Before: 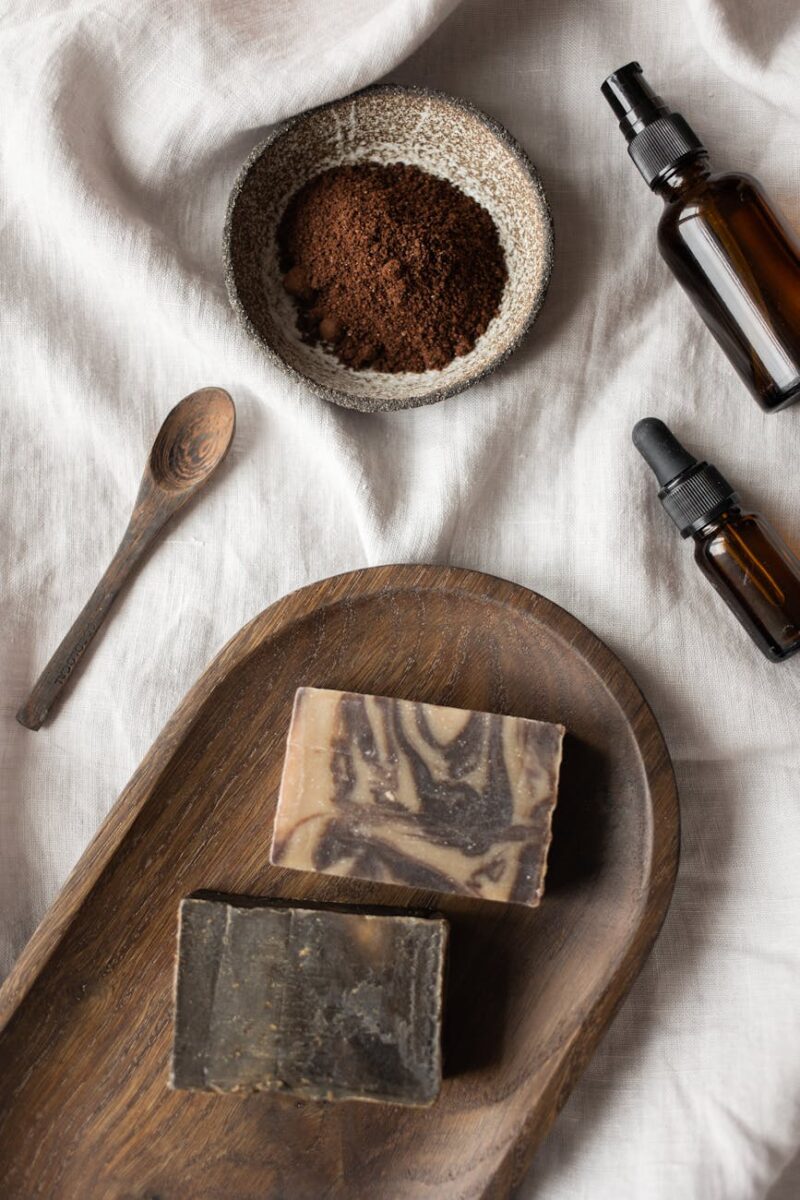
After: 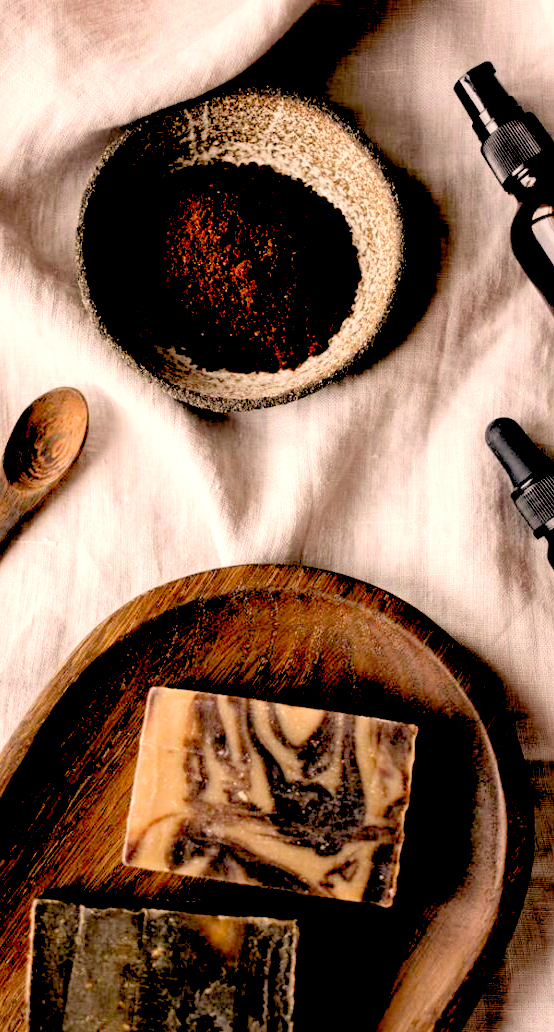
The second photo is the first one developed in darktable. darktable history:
exposure: black level correction 0.056, exposure -0.039 EV, compensate highlight preservation false
levels: black 3.83%, white 90.64%, levels [0.044, 0.416, 0.908]
crop: left 18.479%, right 12.2%, bottom 13.971%
color correction: highlights a* 11.96, highlights b* 11.58
haze removal: compatibility mode true, adaptive false
